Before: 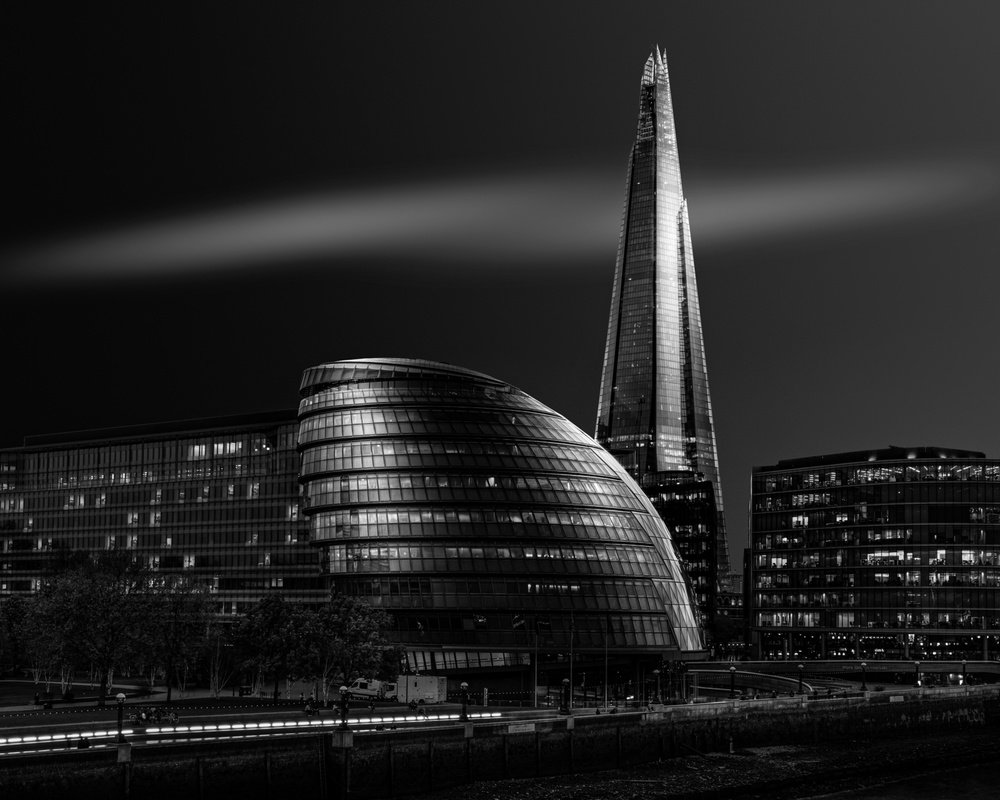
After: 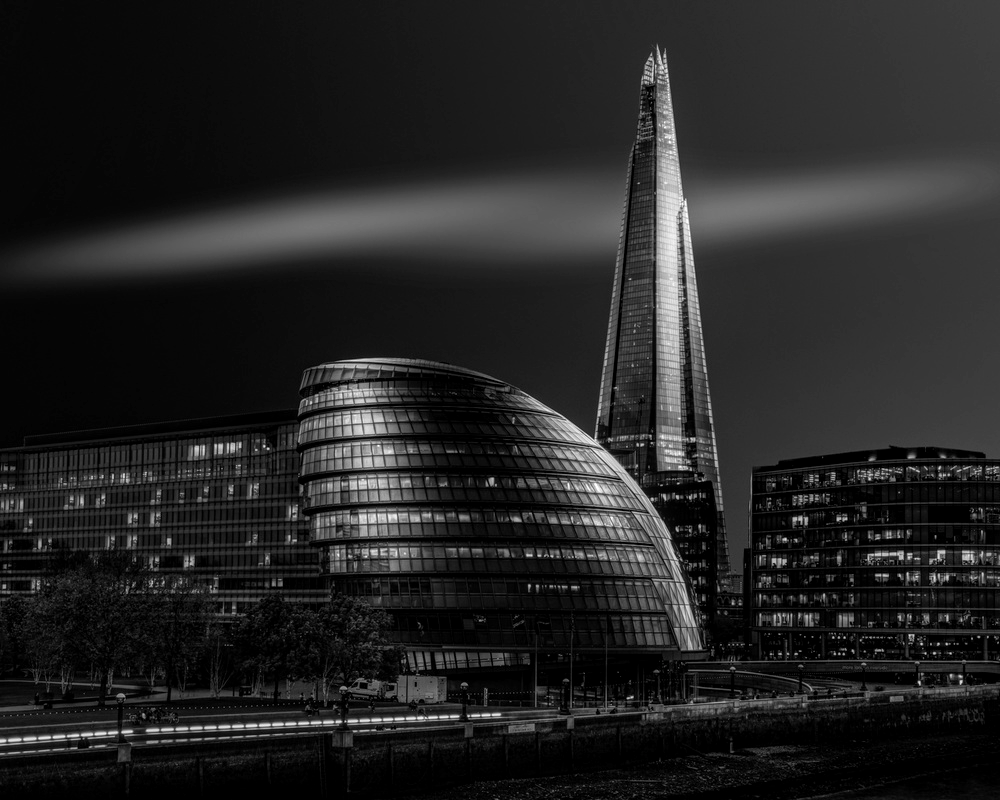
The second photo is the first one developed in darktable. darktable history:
local contrast: highlights 5%, shadows 6%, detail 133%
